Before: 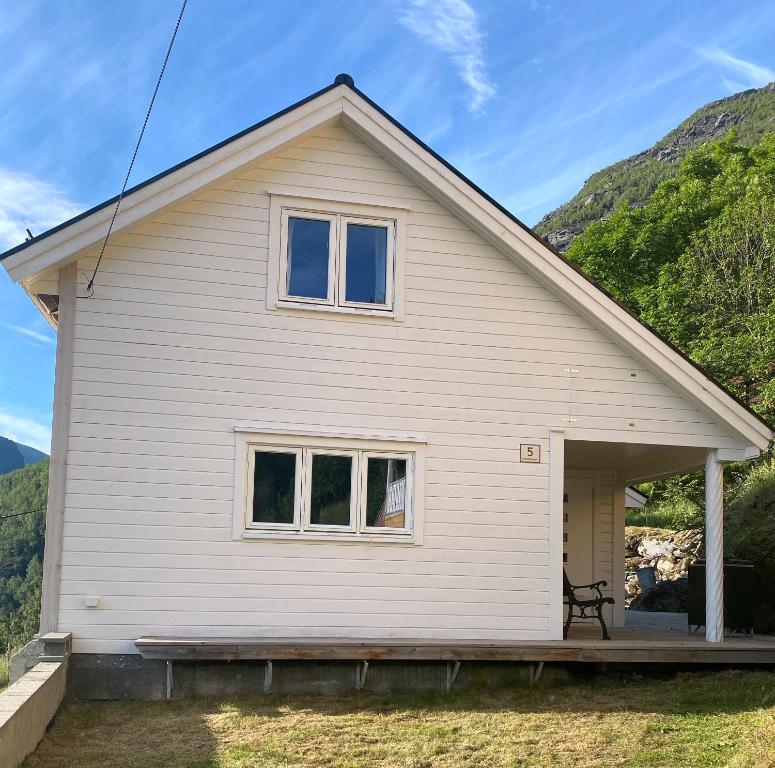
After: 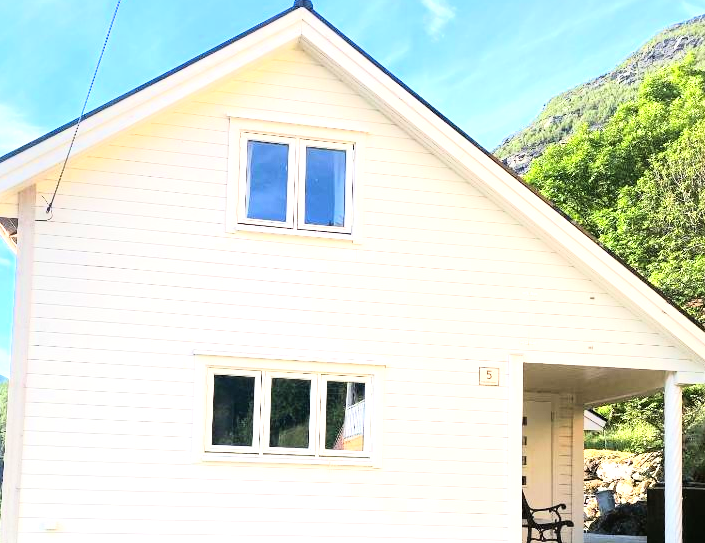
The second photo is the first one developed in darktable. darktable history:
exposure: black level correction 0, exposure 0.697 EV, compensate exposure bias true, compensate highlight preservation false
tone equalizer: -8 EV -1.05 EV, -7 EV -1.01 EV, -6 EV -0.863 EV, -5 EV -0.578 EV, -3 EV 0.55 EV, -2 EV 0.875 EV, -1 EV 1 EV, +0 EV 1.08 EV, mask exposure compensation -0.508 EV
crop: left 5.364%, top 10.04%, right 3.645%, bottom 19.18%
base curve: curves: ch0 [(0, 0) (0.088, 0.125) (0.176, 0.251) (0.354, 0.501) (0.613, 0.749) (1, 0.877)], preserve colors average RGB
